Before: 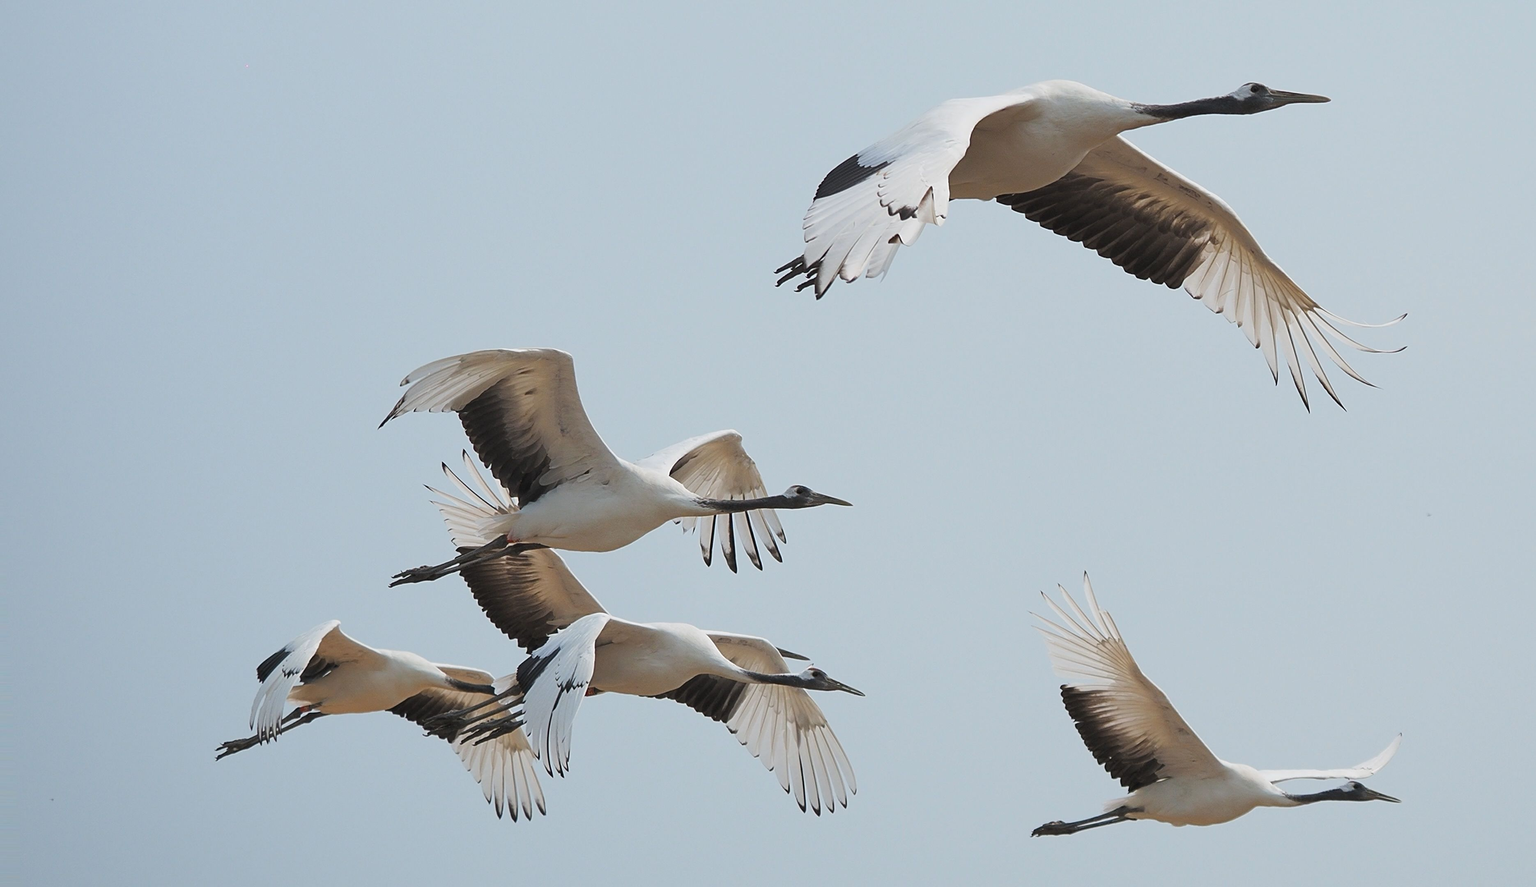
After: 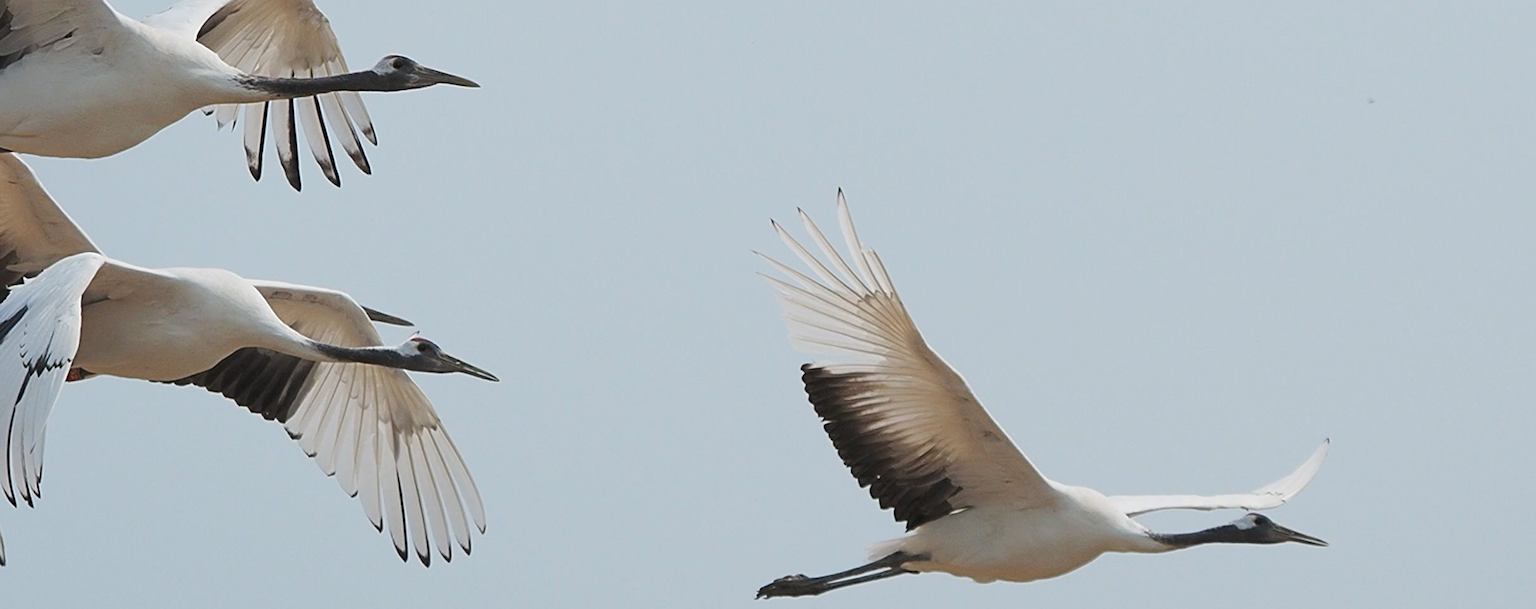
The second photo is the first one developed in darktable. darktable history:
crop and rotate: left 35.334%, top 50.709%, bottom 4.829%
